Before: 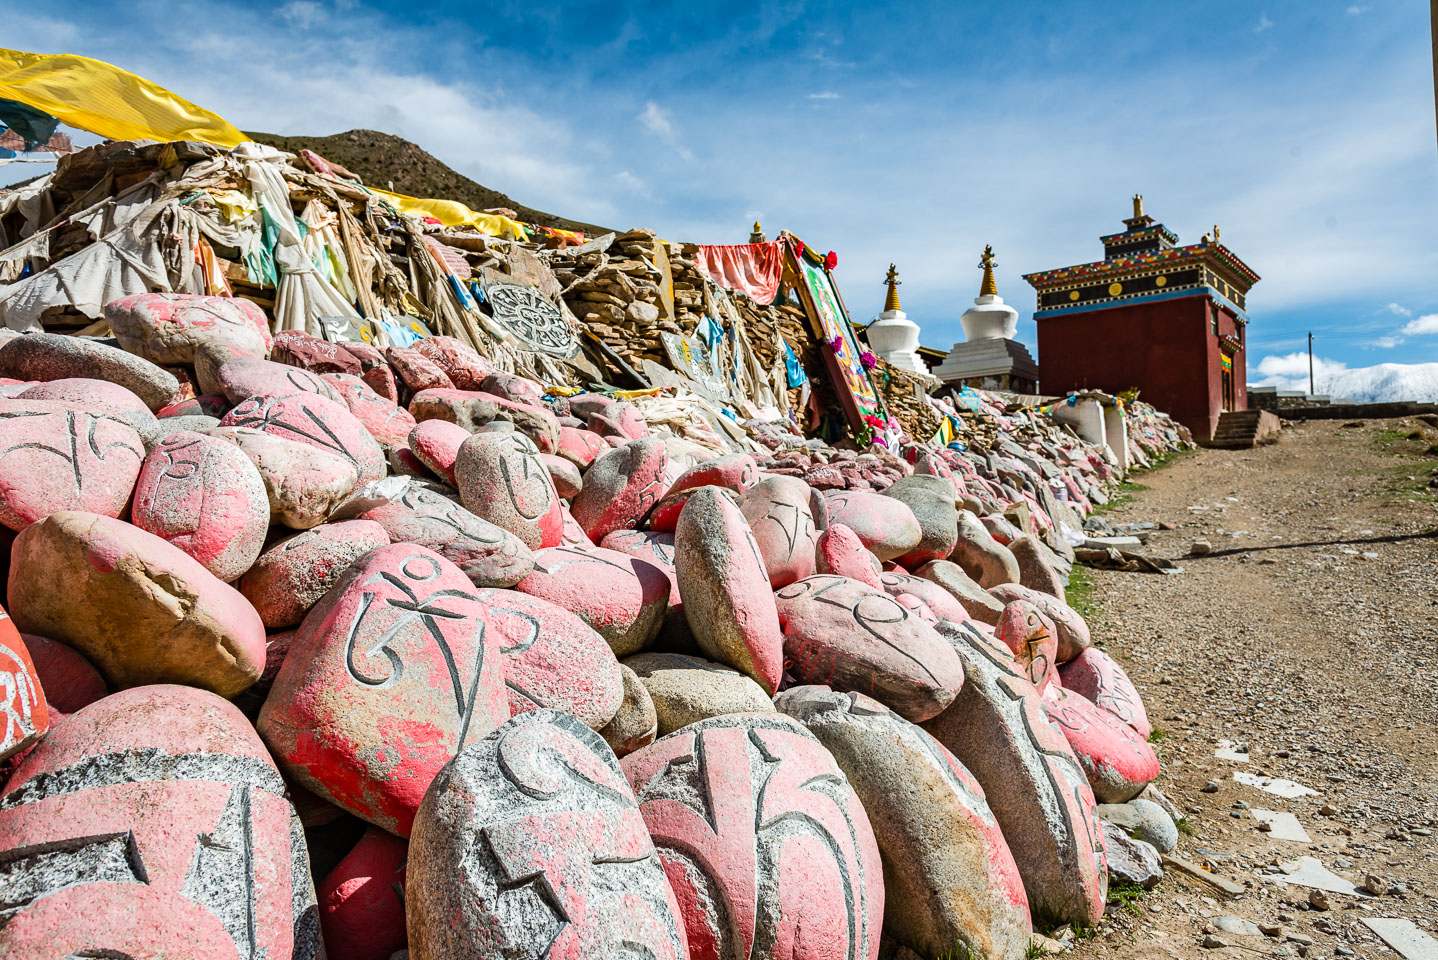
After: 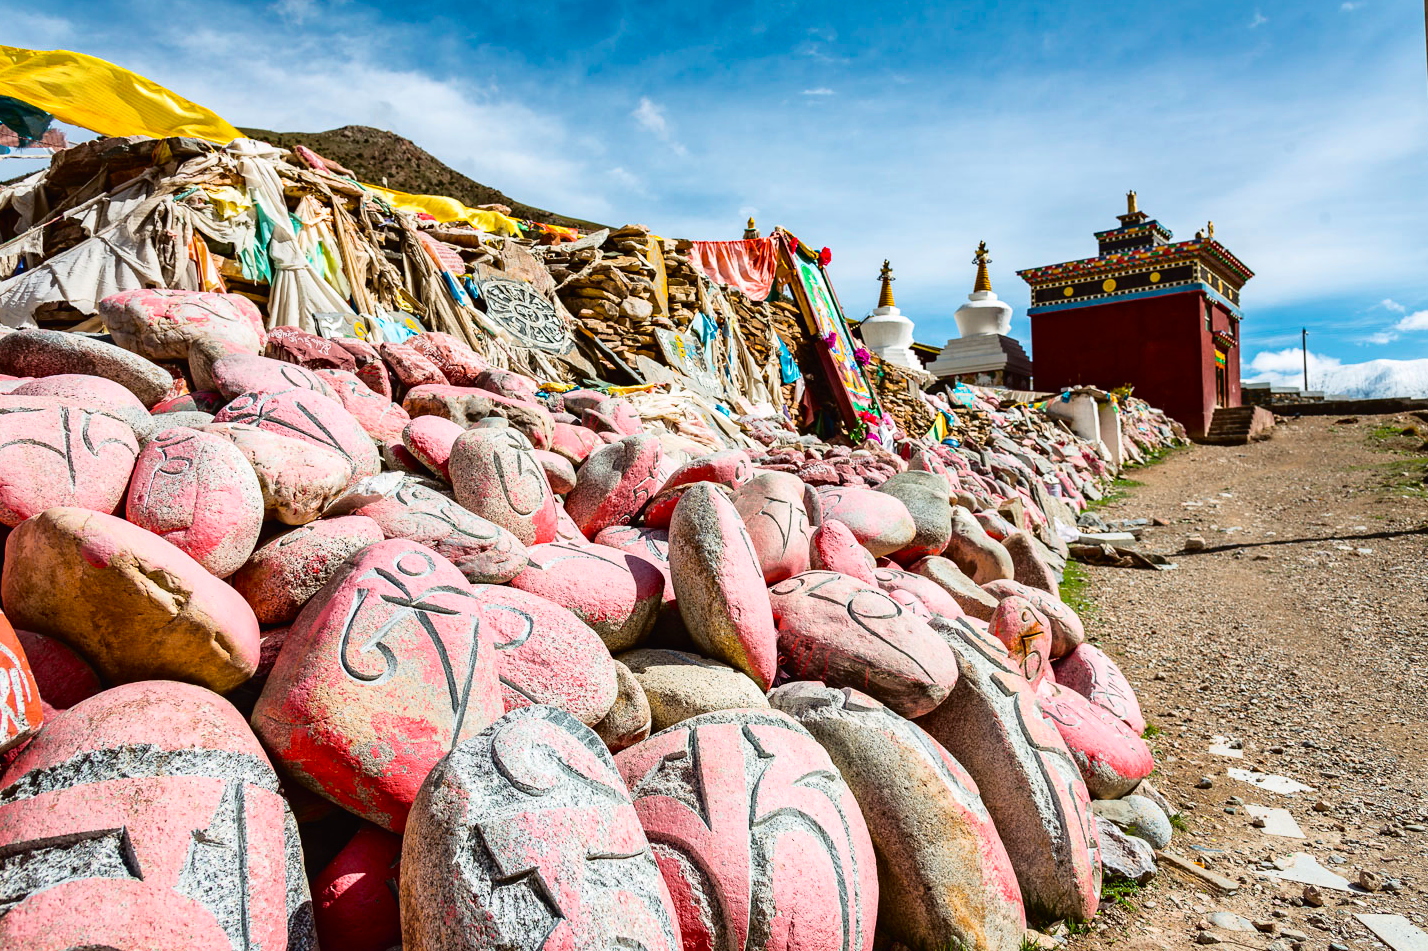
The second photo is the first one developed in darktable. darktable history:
crop: left 0.434%, top 0.485%, right 0.244%, bottom 0.386%
tone curve: curves: ch0 [(0, 0.013) (0.117, 0.081) (0.257, 0.259) (0.408, 0.45) (0.611, 0.64) (0.81, 0.857) (1, 1)]; ch1 [(0, 0) (0.287, 0.198) (0.501, 0.506) (0.56, 0.584) (0.715, 0.741) (0.976, 0.992)]; ch2 [(0, 0) (0.369, 0.362) (0.5, 0.5) (0.537, 0.547) (0.59, 0.603) (0.681, 0.754) (1, 1)], color space Lab, independent channels, preserve colors none
